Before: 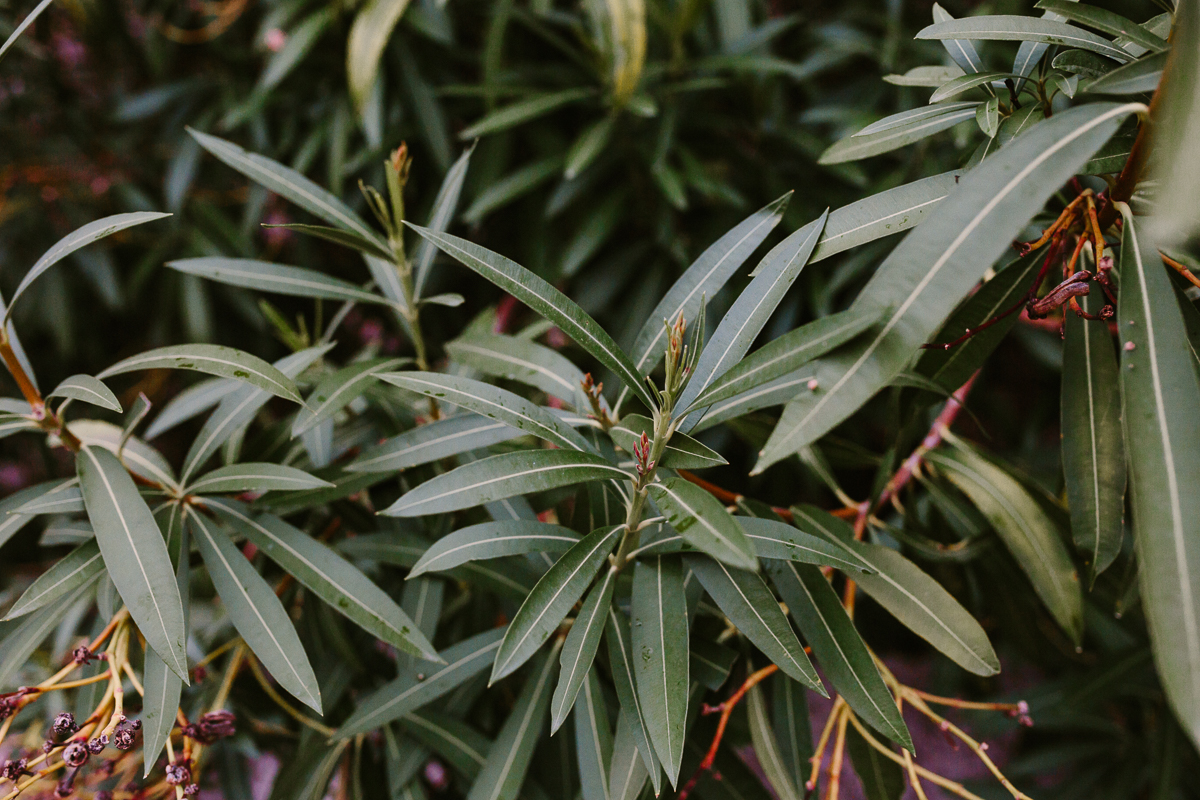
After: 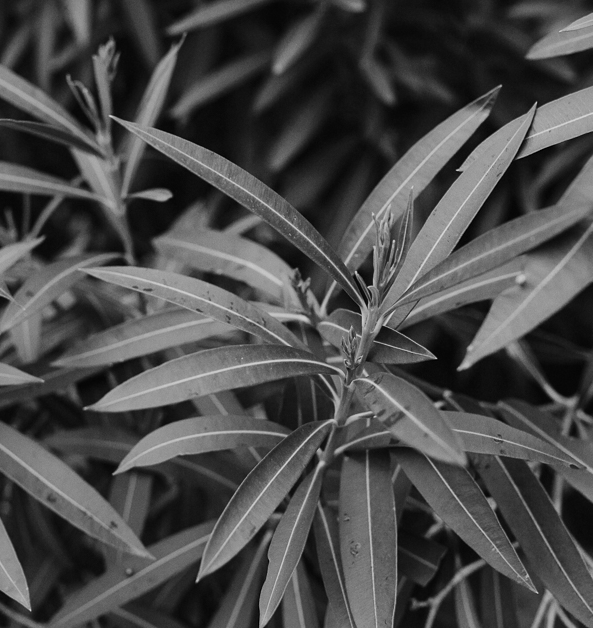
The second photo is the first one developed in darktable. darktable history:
crop and rotate: angle 0.02°, left 24.353%, top 13.219%, right 26.156%, bottom 8.224%
monochrome: on, module defaults
white balance: red 1, blue 1
